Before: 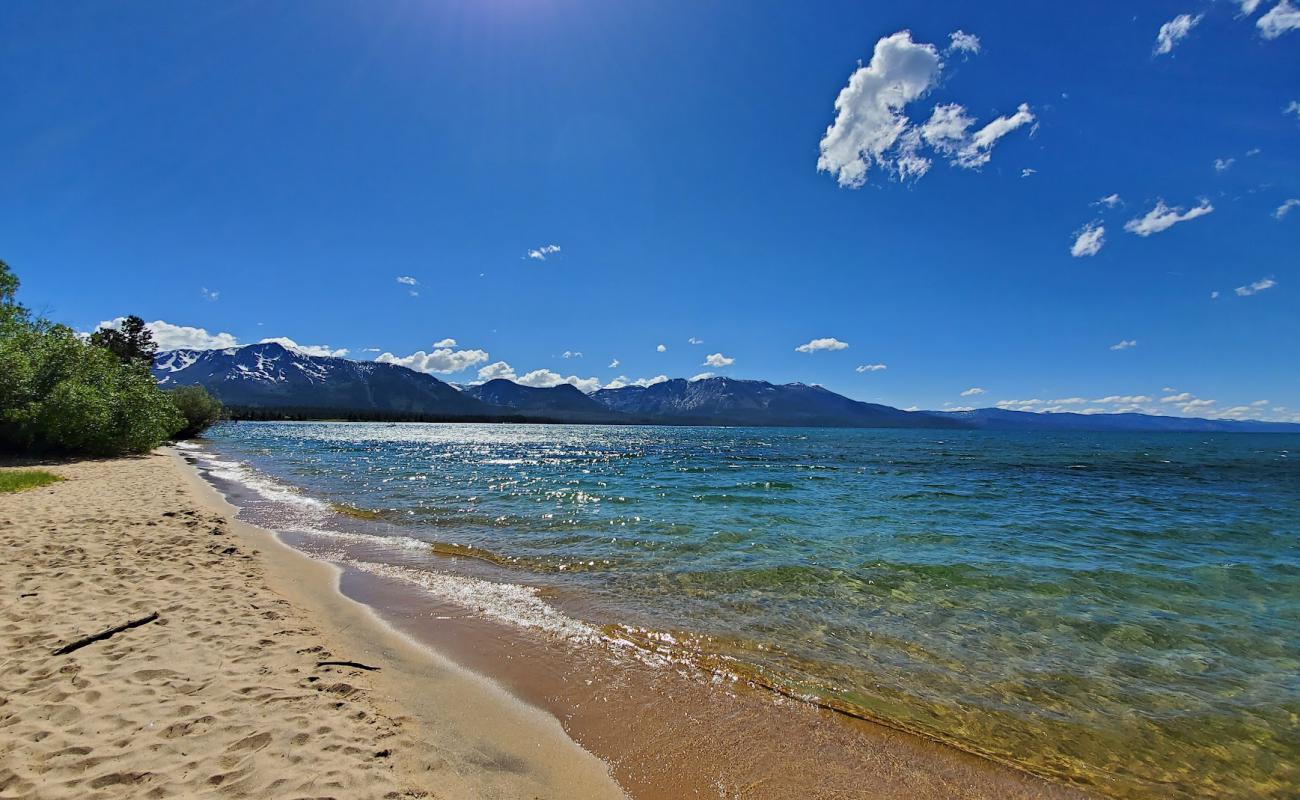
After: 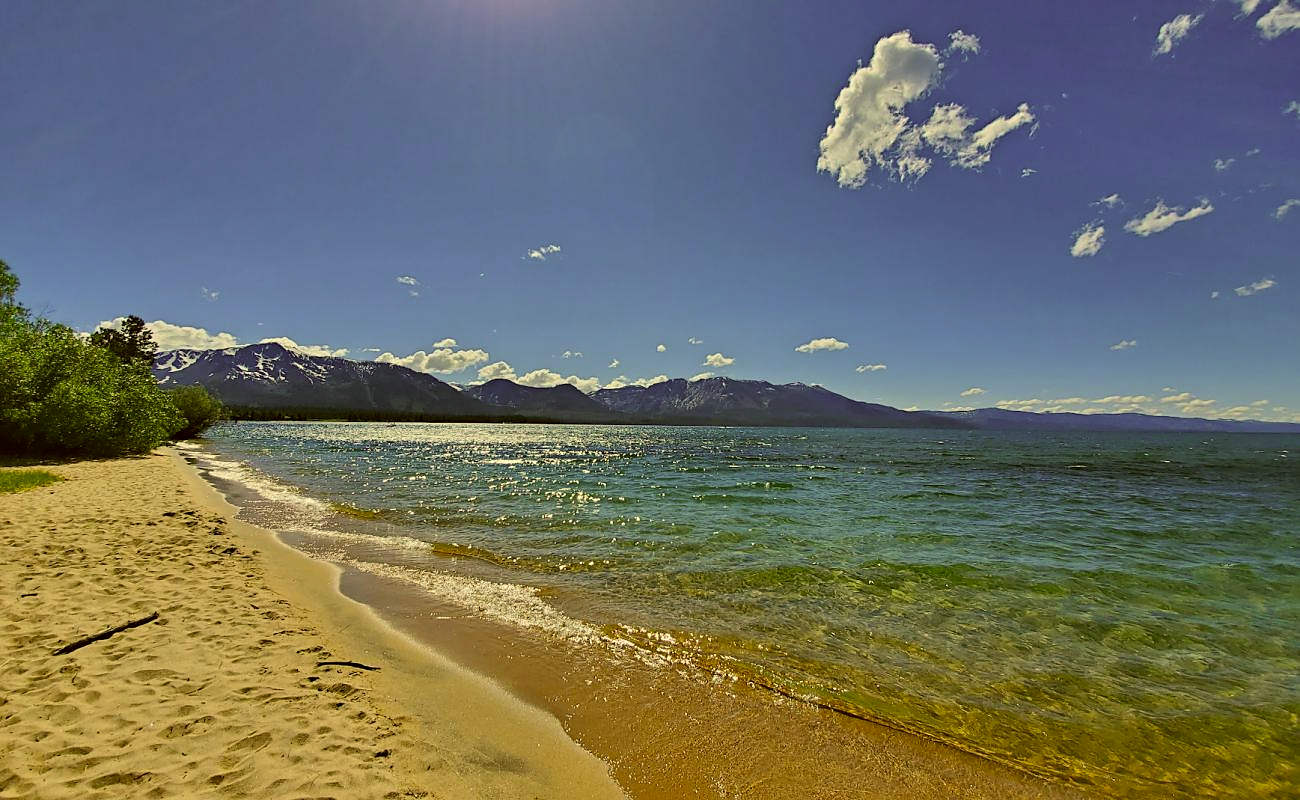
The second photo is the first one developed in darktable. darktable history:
tone equalizer: -7 EV 0.18 EV, -6 EV 0.12 EV, -5 EV 0.08 EV, -4 EV 0.04 EV, -2 EV -0.02 EV, -1 EV -0.04 EV, +0 EV -0.06 EV, luminance estimator HSV value / RGB max
color correction: highlights a* 0.162, highlights b* 29.53, shadows a* -0.162, shadows b* 21.09
sharpen: radius 1.458, amount 0.398, threshold 1.271
